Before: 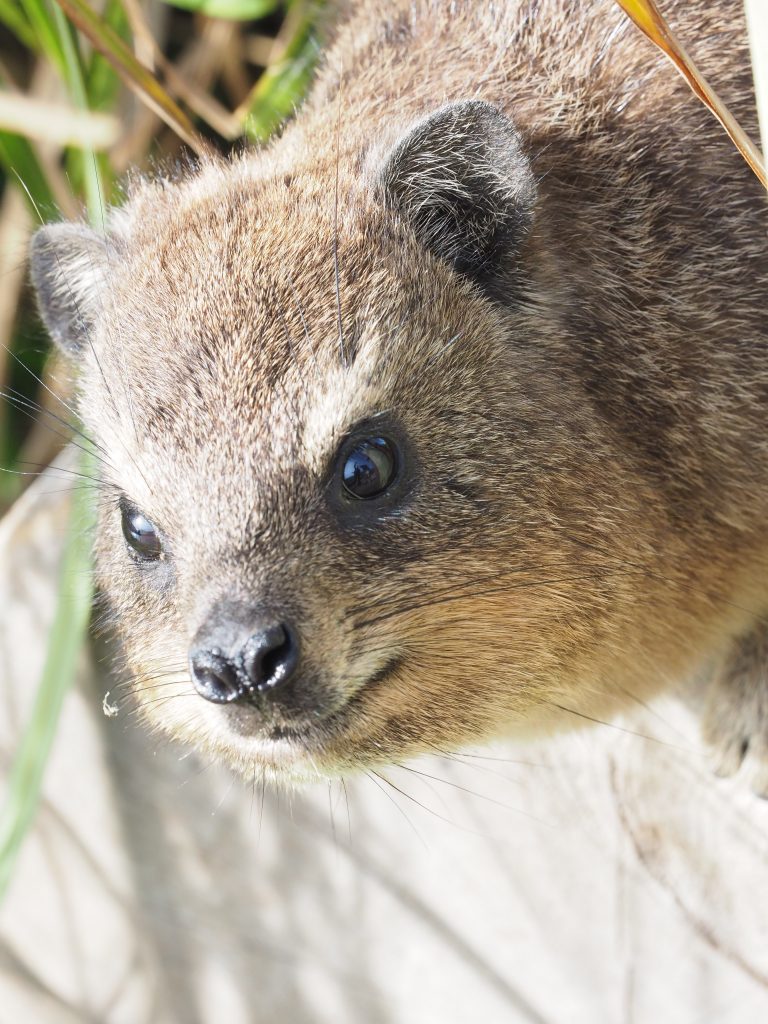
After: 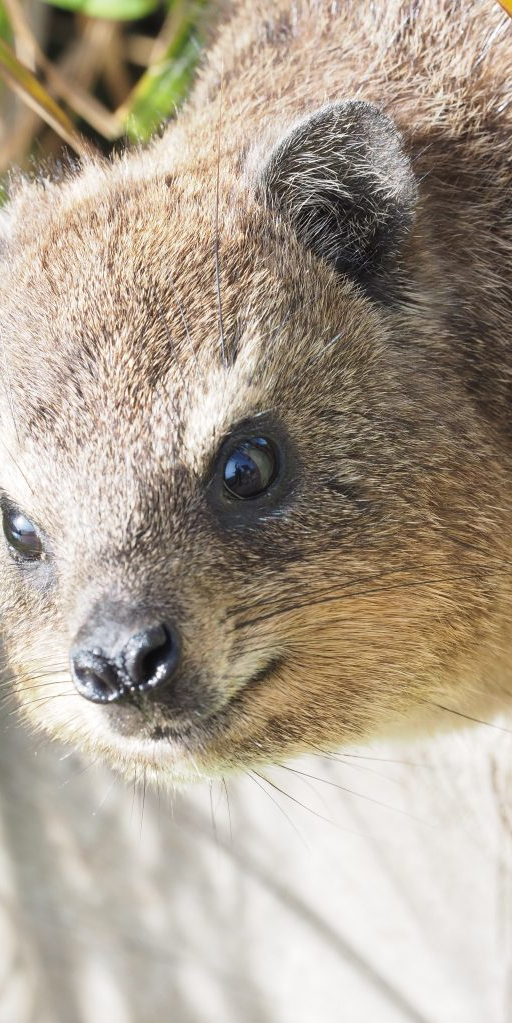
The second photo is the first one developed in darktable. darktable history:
crop and rotate: left 15.496%, right 17.749%
